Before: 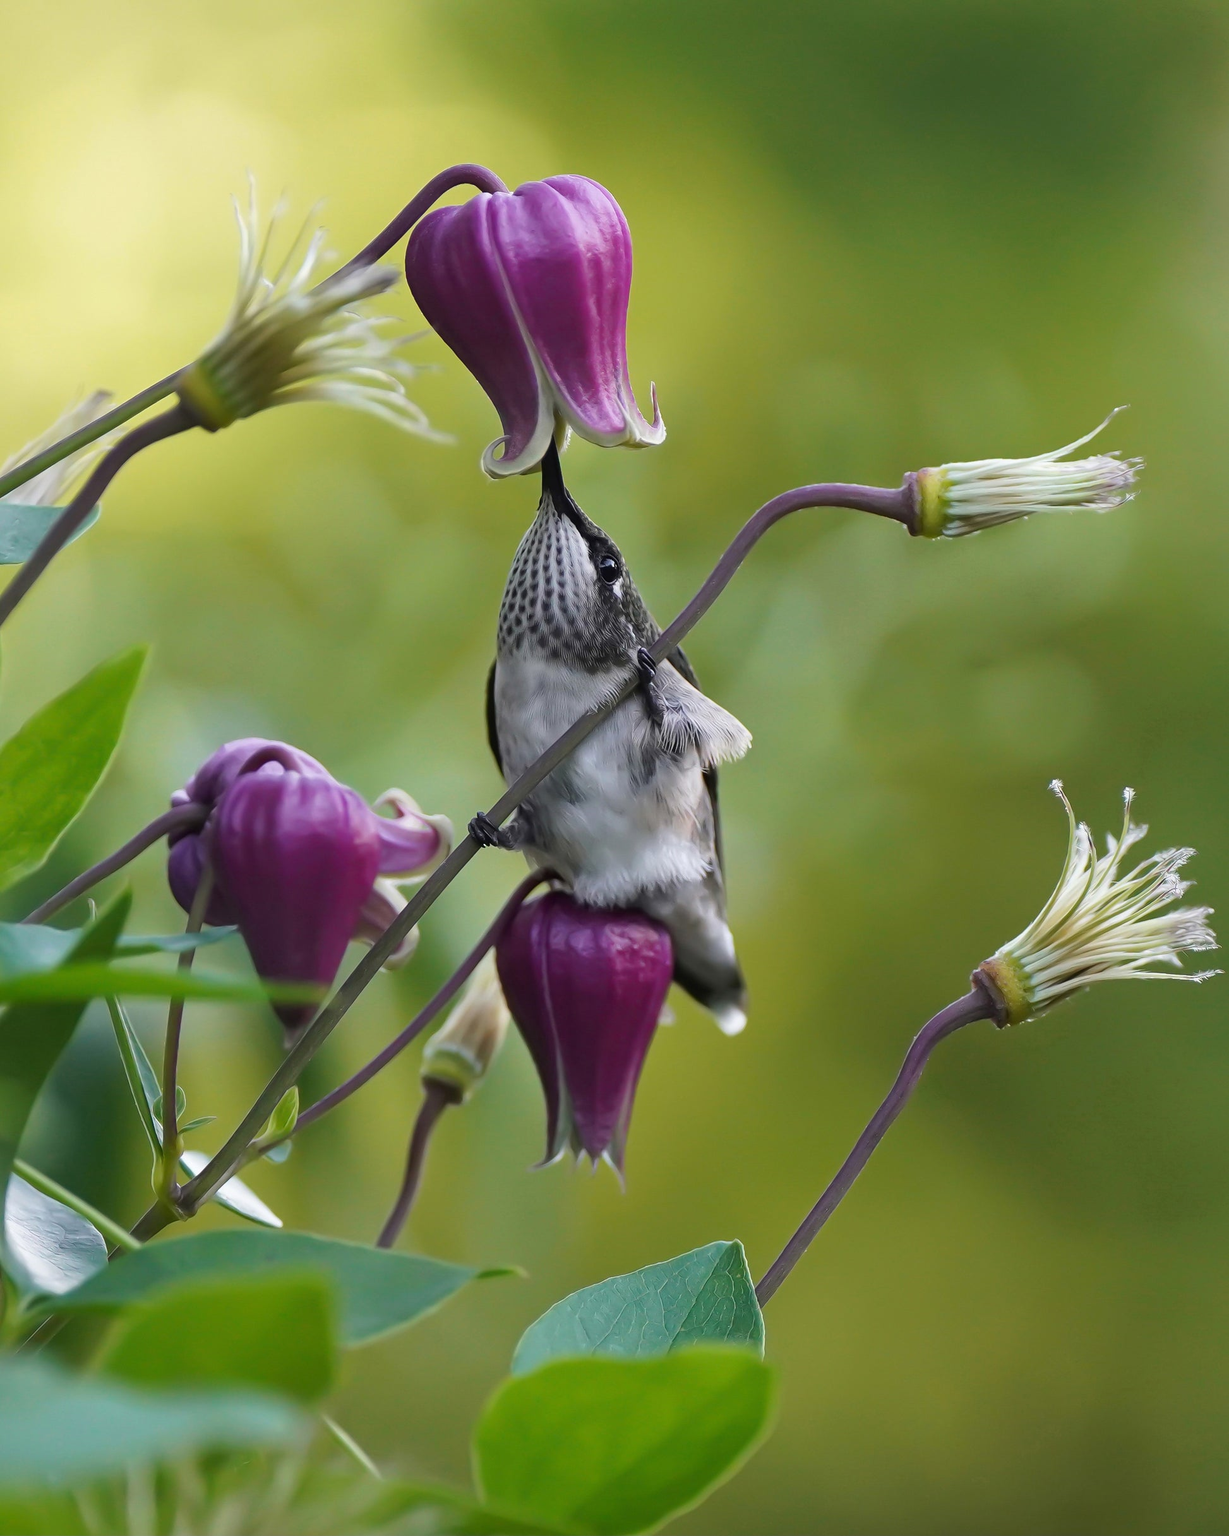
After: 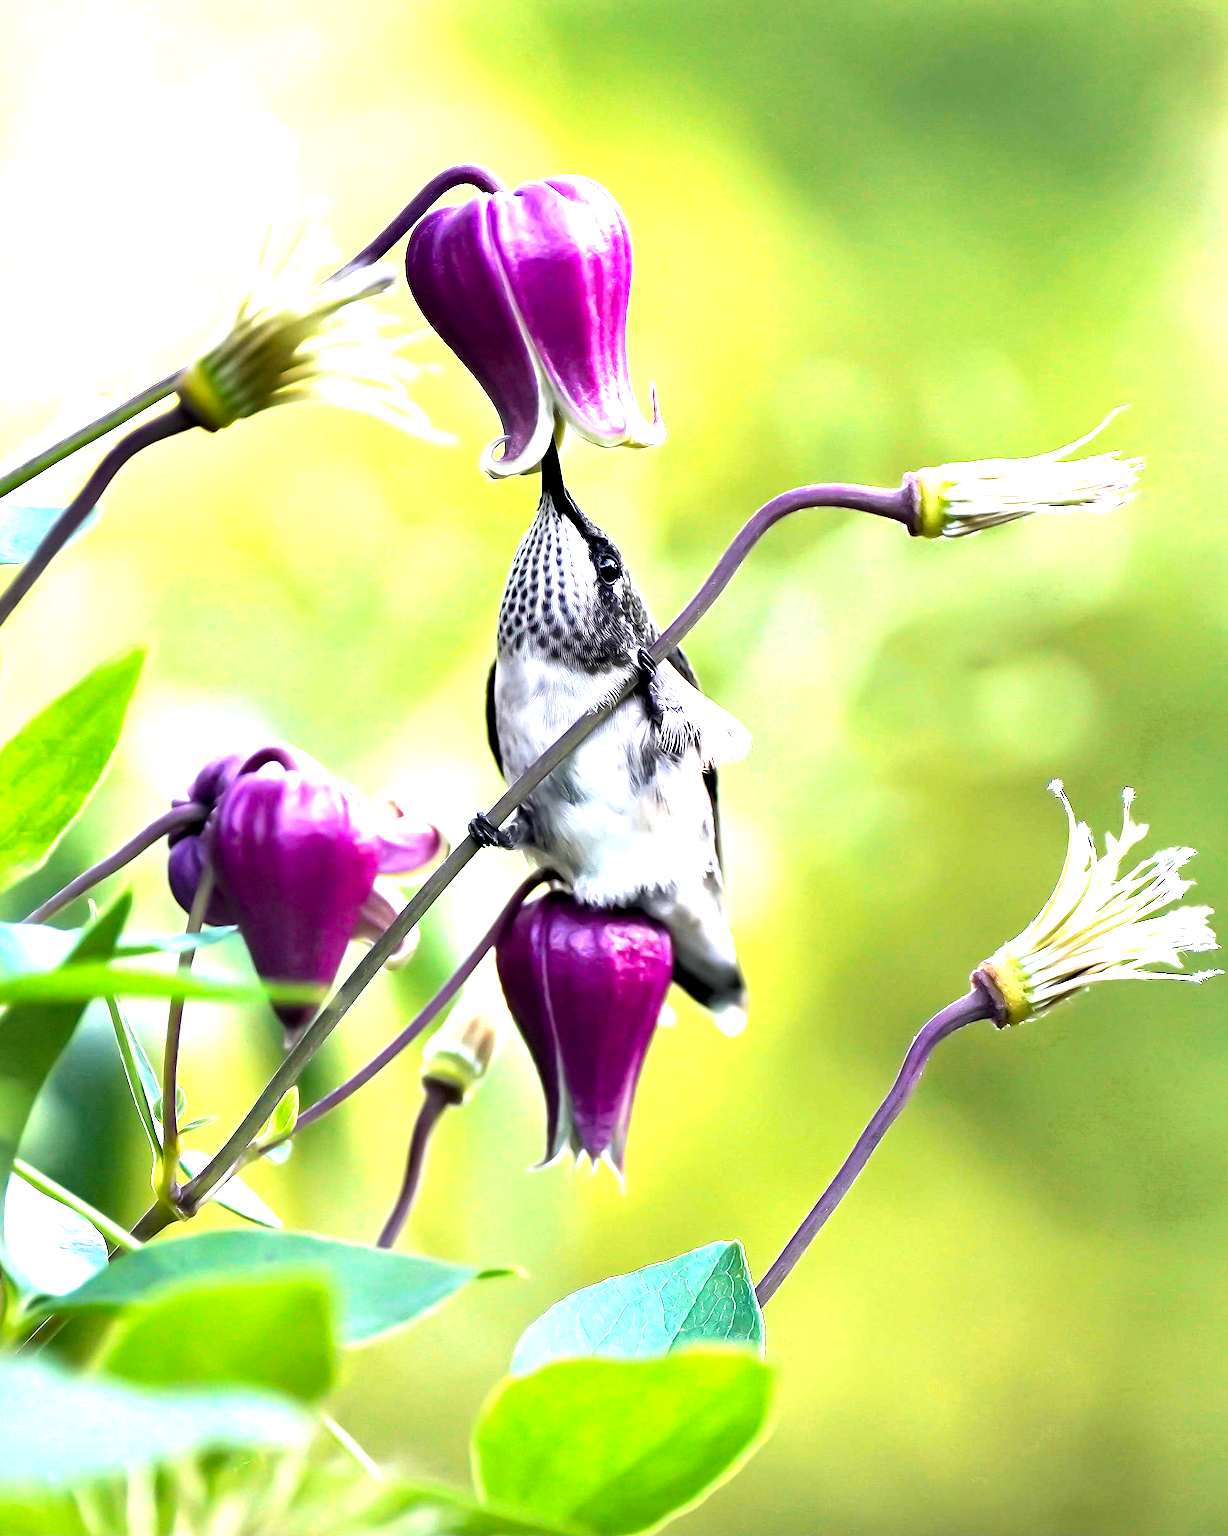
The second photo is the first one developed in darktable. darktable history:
contrast equalizer: octaves 7, y [[0.6 ×6], [0.55 ×6], [0 ×6], [0 ×6], [0 ×6]]
exposure: exposure 2 EV, compensate highlight preservation false
white balance: emerald 1
